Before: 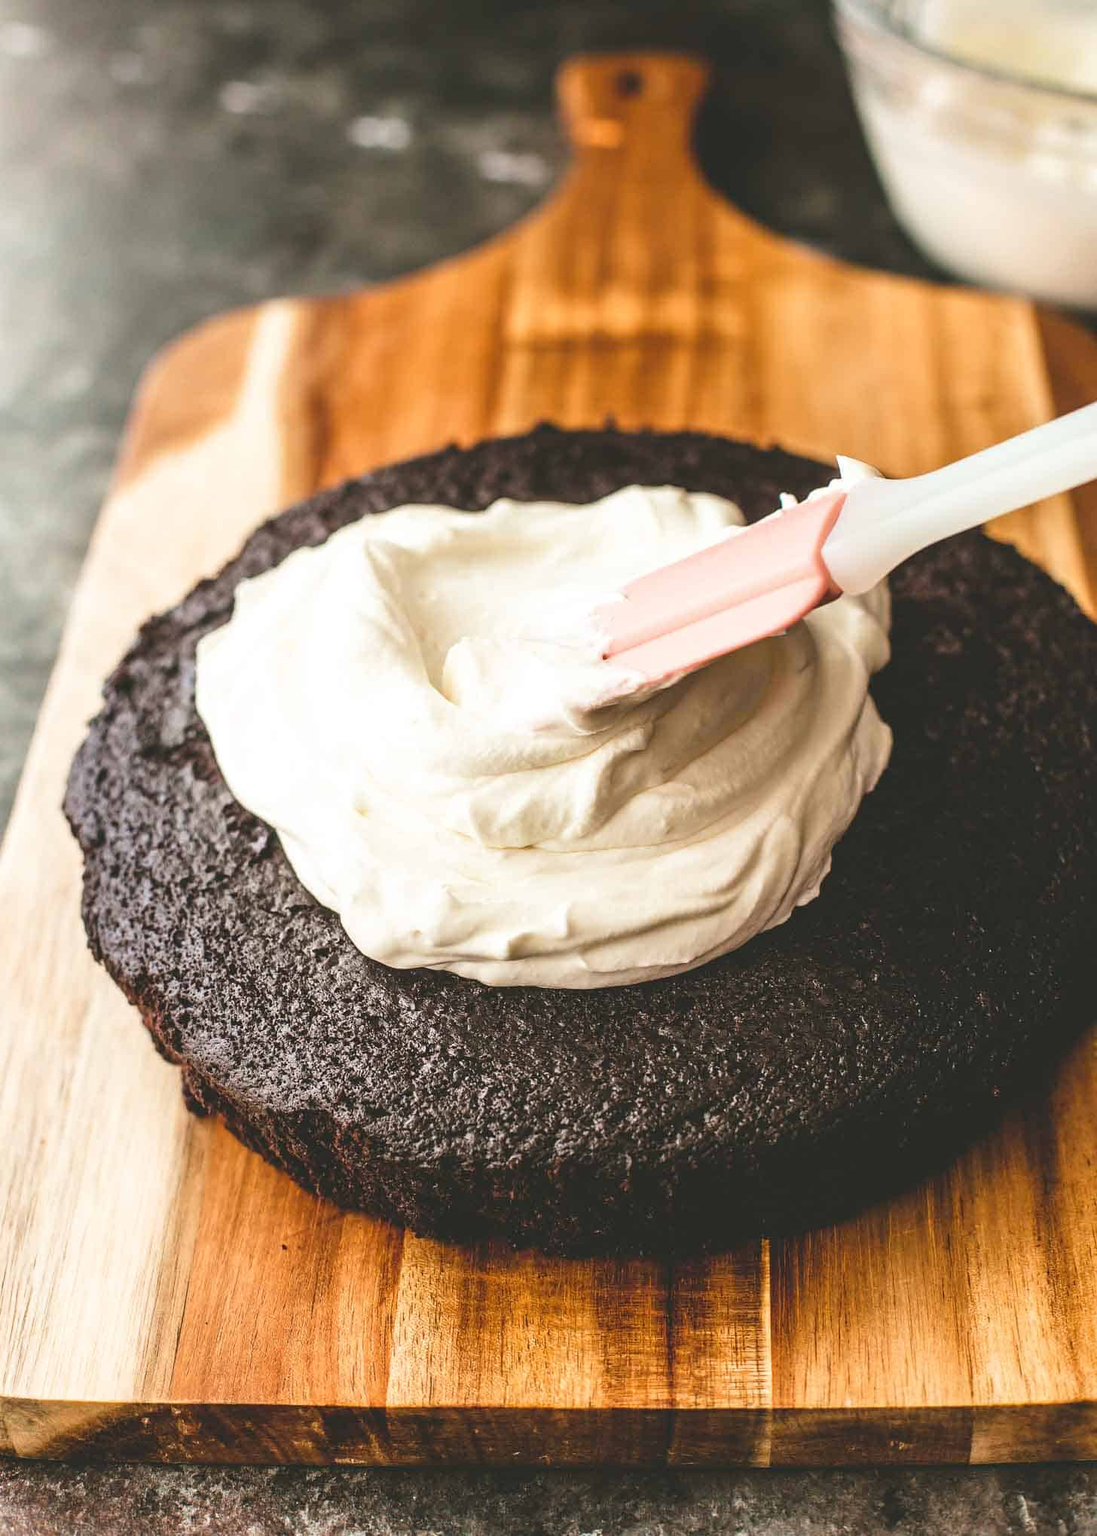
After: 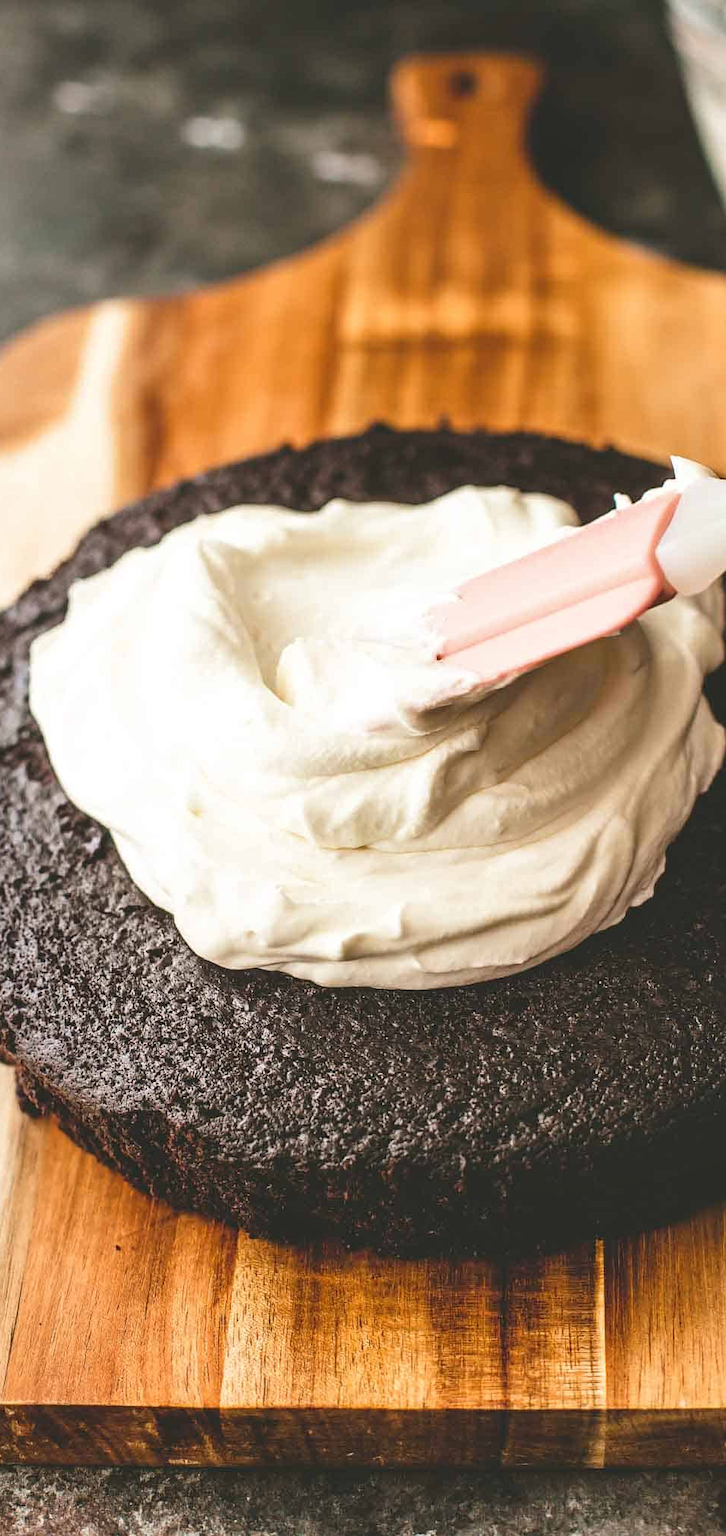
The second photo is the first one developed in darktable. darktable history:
crop and rotate: left 15.193%, right 18.539%
shadows and highlights: shadows 20.66, highlights -20.11, soften with gaussian
